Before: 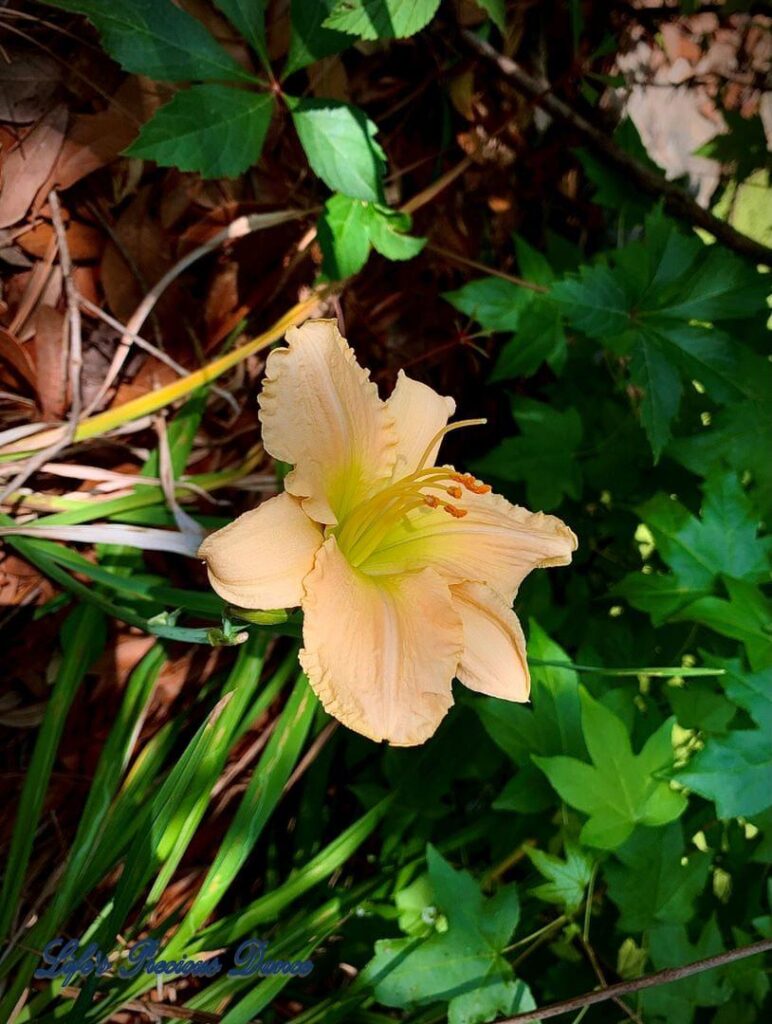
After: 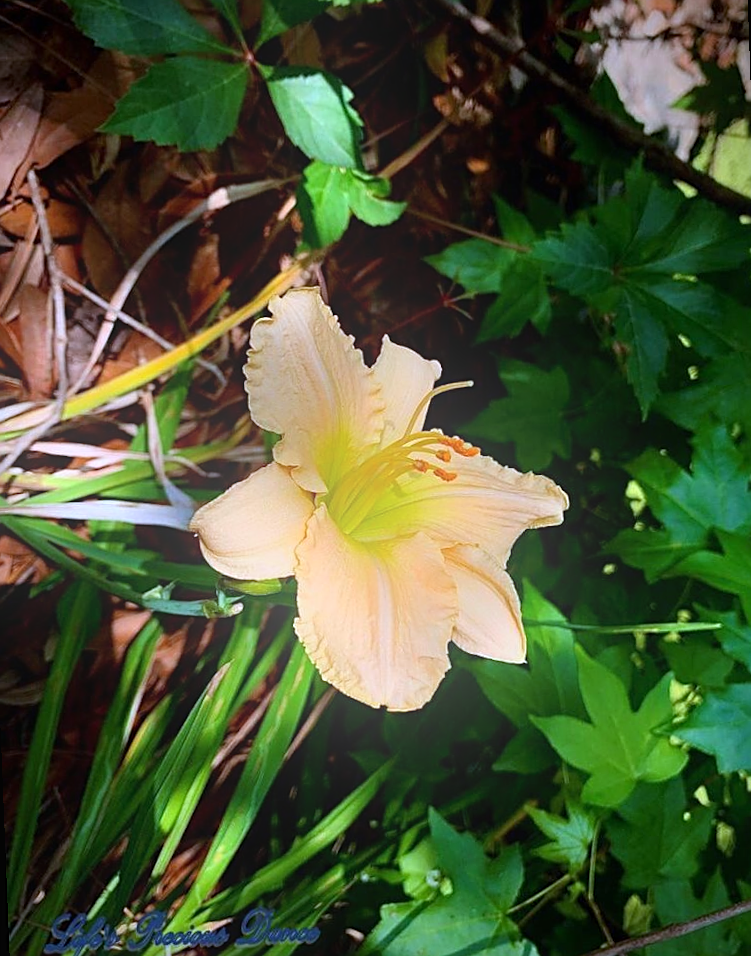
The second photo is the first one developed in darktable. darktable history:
white balance: red 0.948, green 1.02, blue 1.176
rotate and perspective: rotation -2.12°, lens shift (vertical) 0.009, lens shift (horizontal) -0.008, automatic cropping original format, crop left 0.036, crop right 0.964, crop top 0.05, crop bottom 0.959
bloom: on, module defaults
sharpen: on, module defaults
